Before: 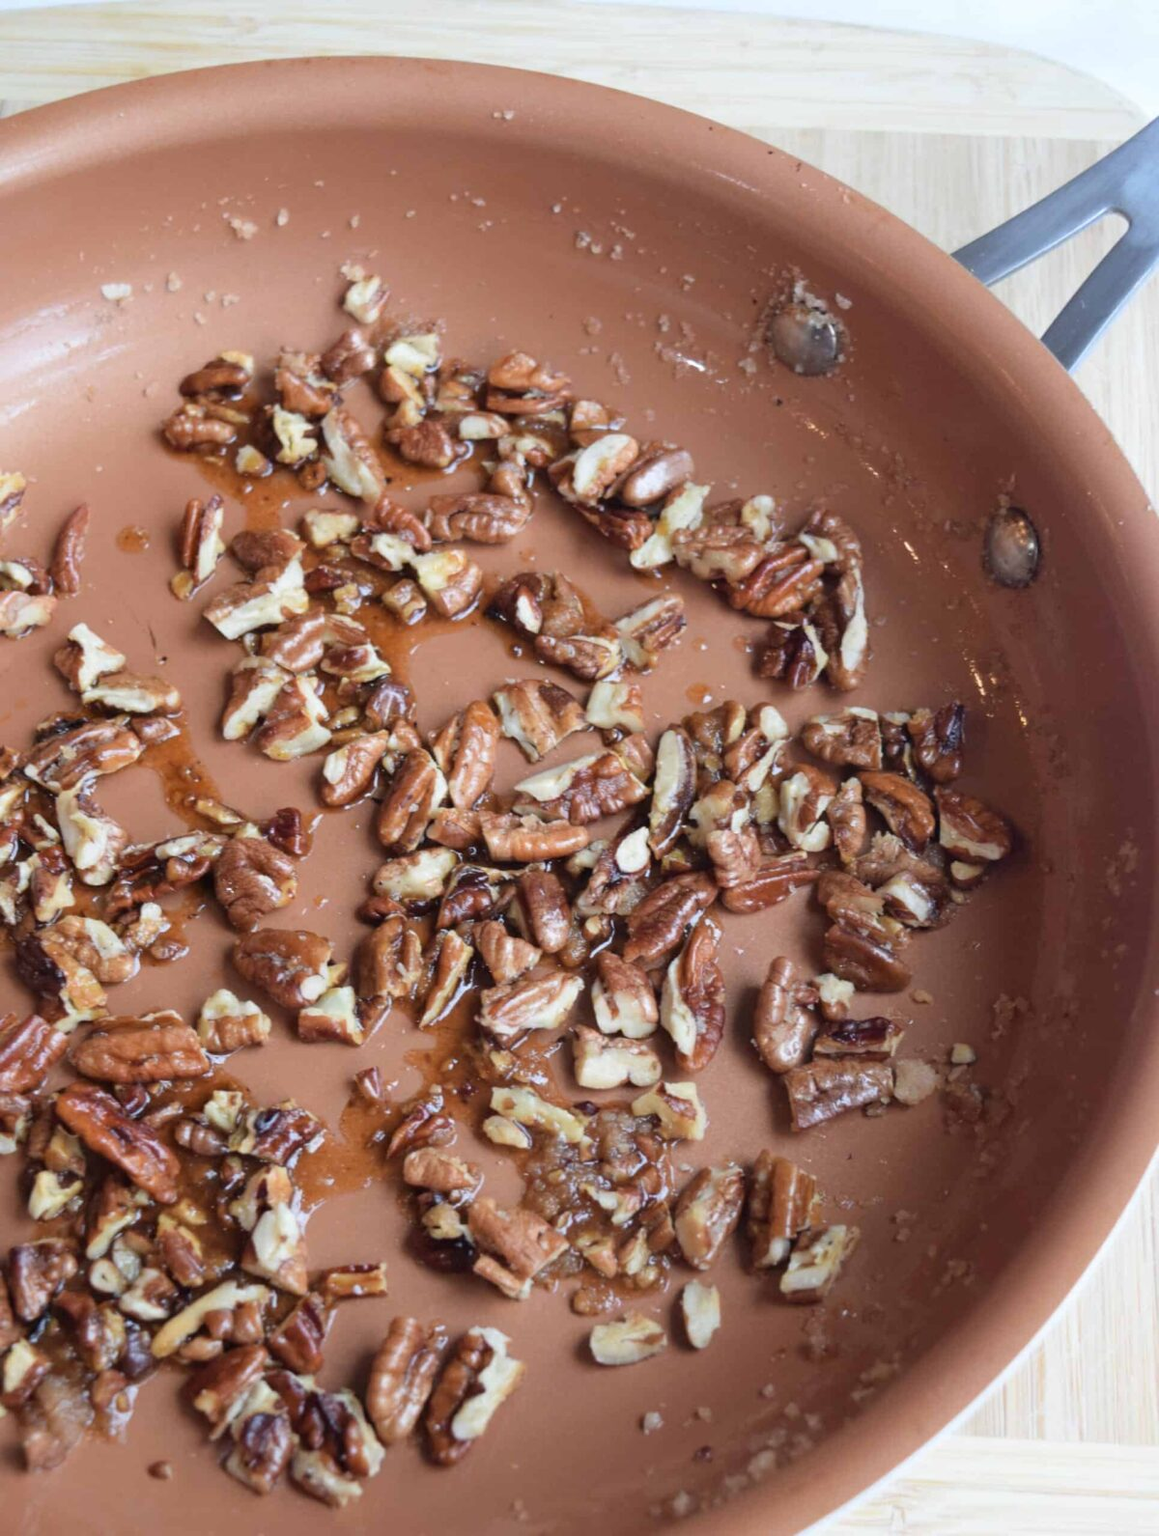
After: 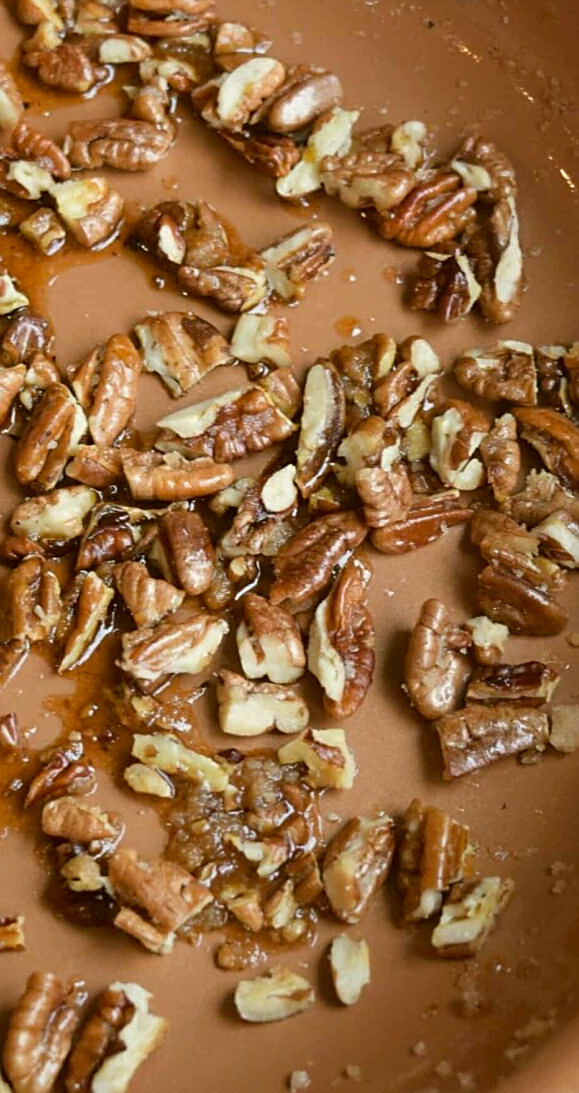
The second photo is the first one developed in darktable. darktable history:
color correction: highlights a* -1.43, highlights b* 10.12, shadows a* 0.395, shadows b* 19.35
sharpen: on, module defaults
crop: left 31.379%, top 24.658%, right 20.326%, bottom 6.628%
vibrance: on, module defaults
